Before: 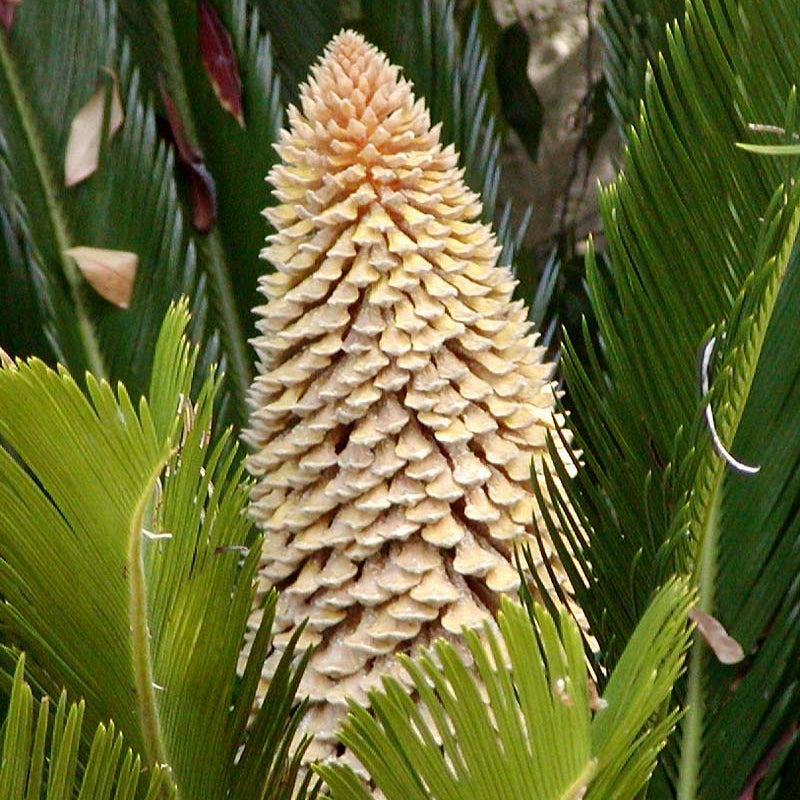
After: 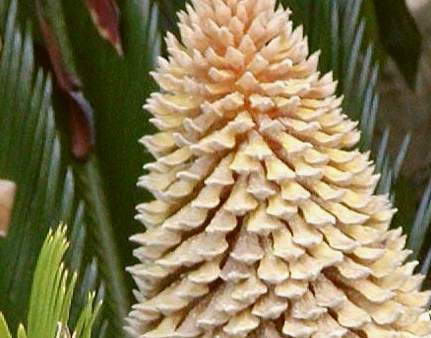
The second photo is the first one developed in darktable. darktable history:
color correction: highlights a* 3.12, highlights b* -1.55, shadows a* -0.101, shadows b* 2.52, saturation 0.98
crop: left 15.306%, top 9.065%, right 30.789%, bottom 48.638%
color balance: lift [1.004, 1.002, 1.002, 0.998], gamma [1, 1.007, 1.002, 0.993], gain [1, 0.977, 1.013, 1.023], contrast -3.64%
contrast brightness saturation: saturation -0.04
